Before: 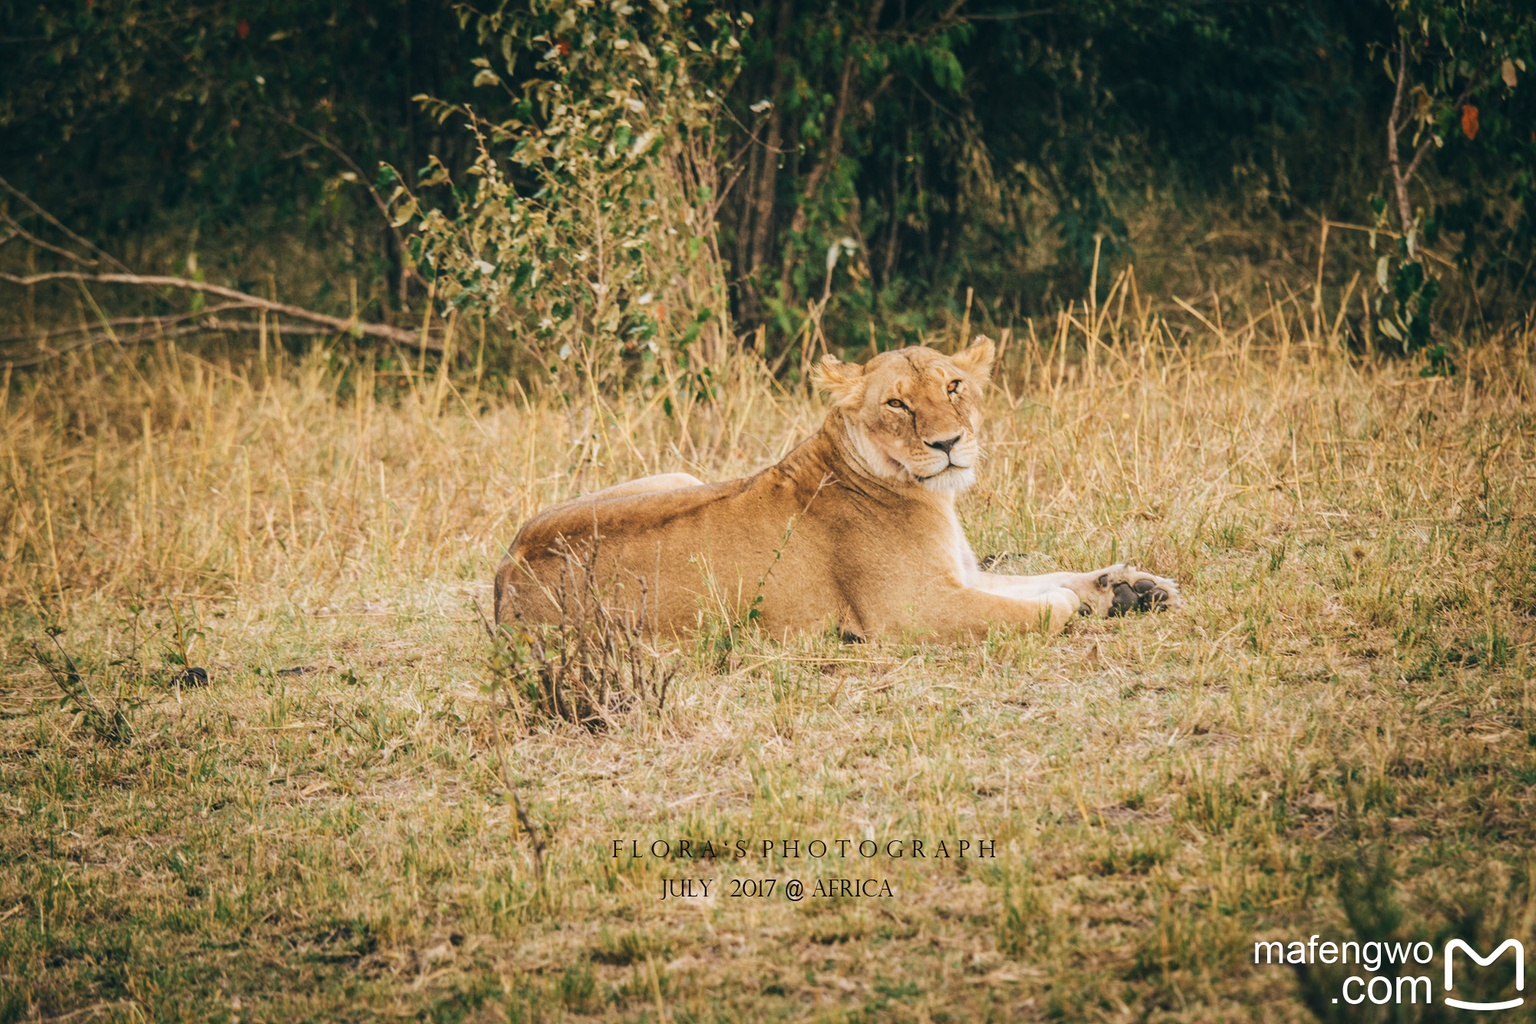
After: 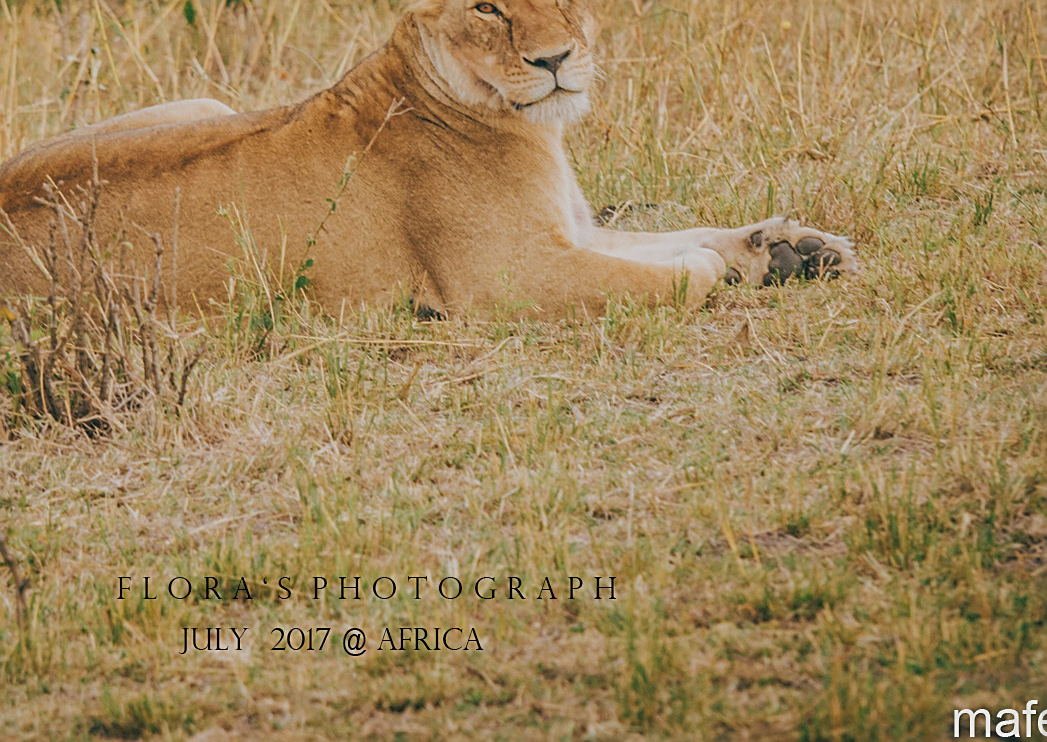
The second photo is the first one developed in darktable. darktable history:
sharpen: on, module defaults
crop: left 34.049%, top 38.806%, right 13.575%, bottom 5.483%
exposure: black level correction 0.001, exposure -0.122 EV, compensate highlight preservation false
tone equalizer: -8 EV 0.219 EV, -7 EV 0.396 EV, -6 EV 0.439 EV, -5 EV 0.288 EV, -3 EV -0.248 EV, -2 EV -0.399 EV, -1 EV -0.415 EV, +0 EV -0.262 EV, edges refinement/feathering 500, mask exposure compensation -1.57 EV, preserve details no
